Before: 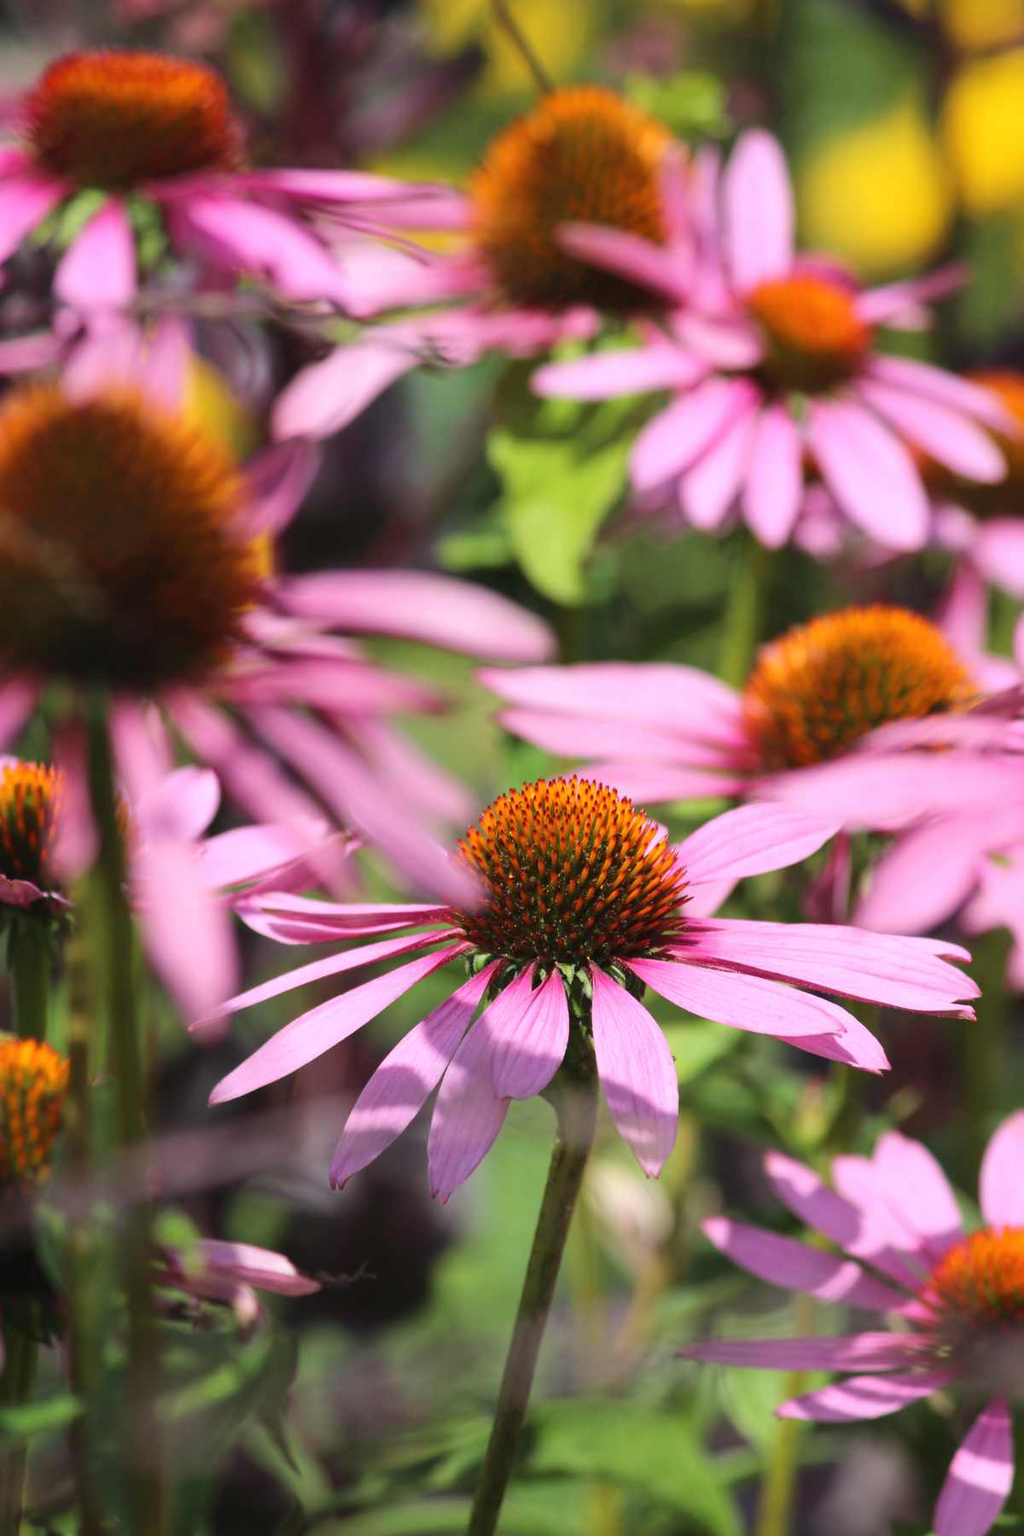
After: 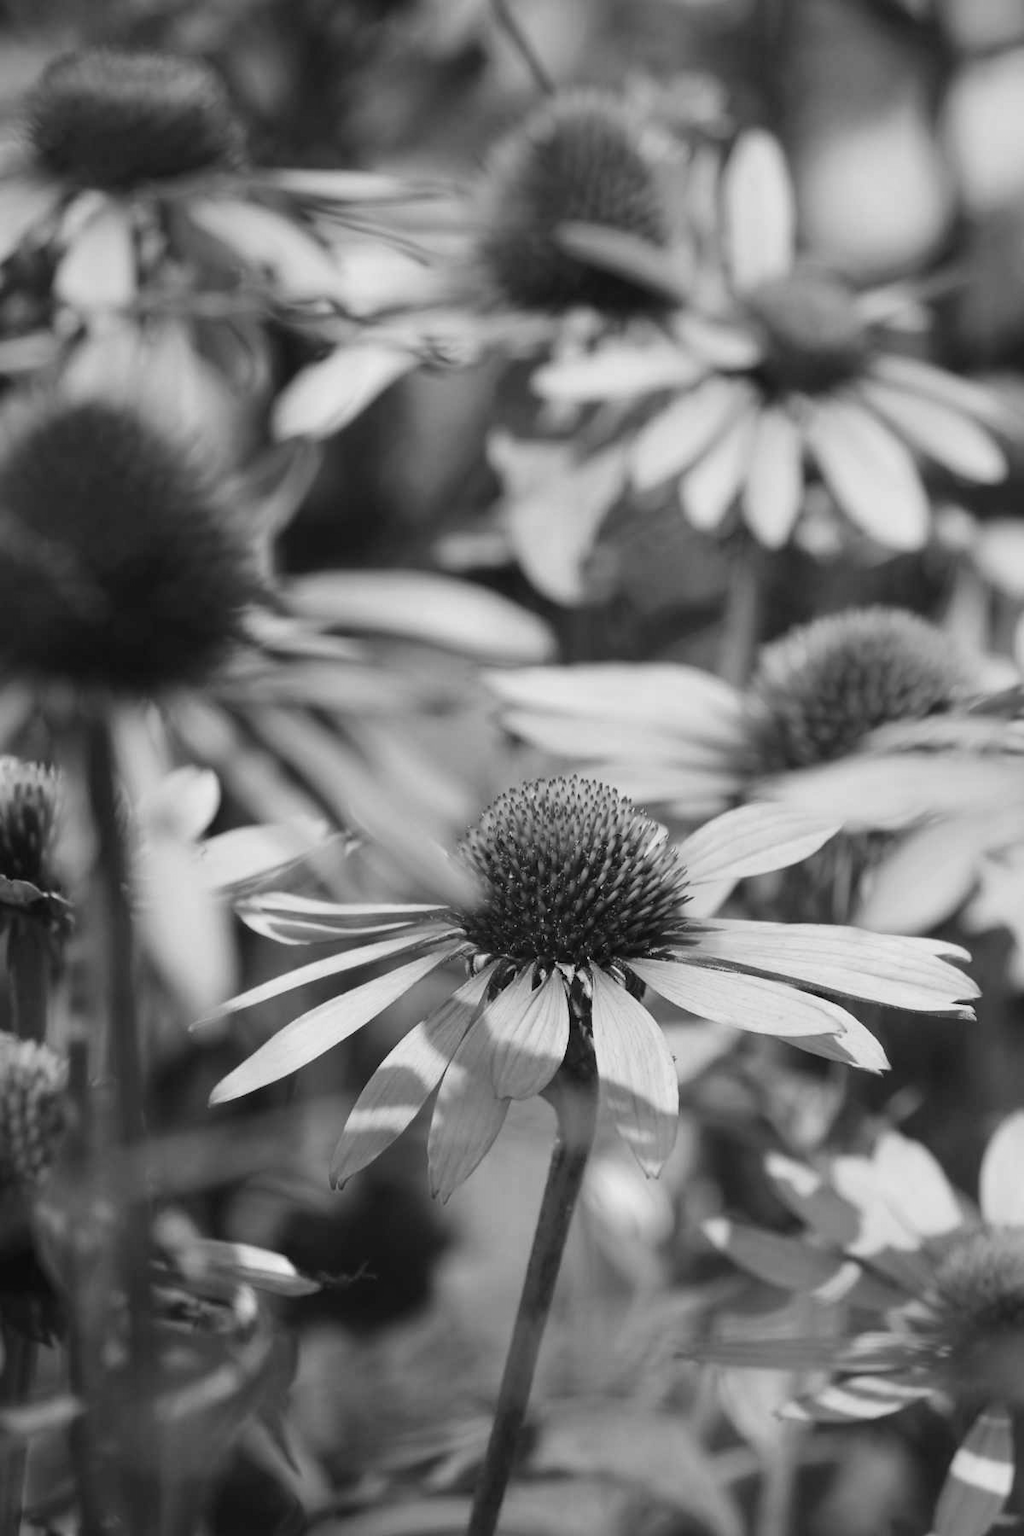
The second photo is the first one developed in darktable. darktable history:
white balance: red 1.004, blue 1.024
monochrome: on, module defaults
